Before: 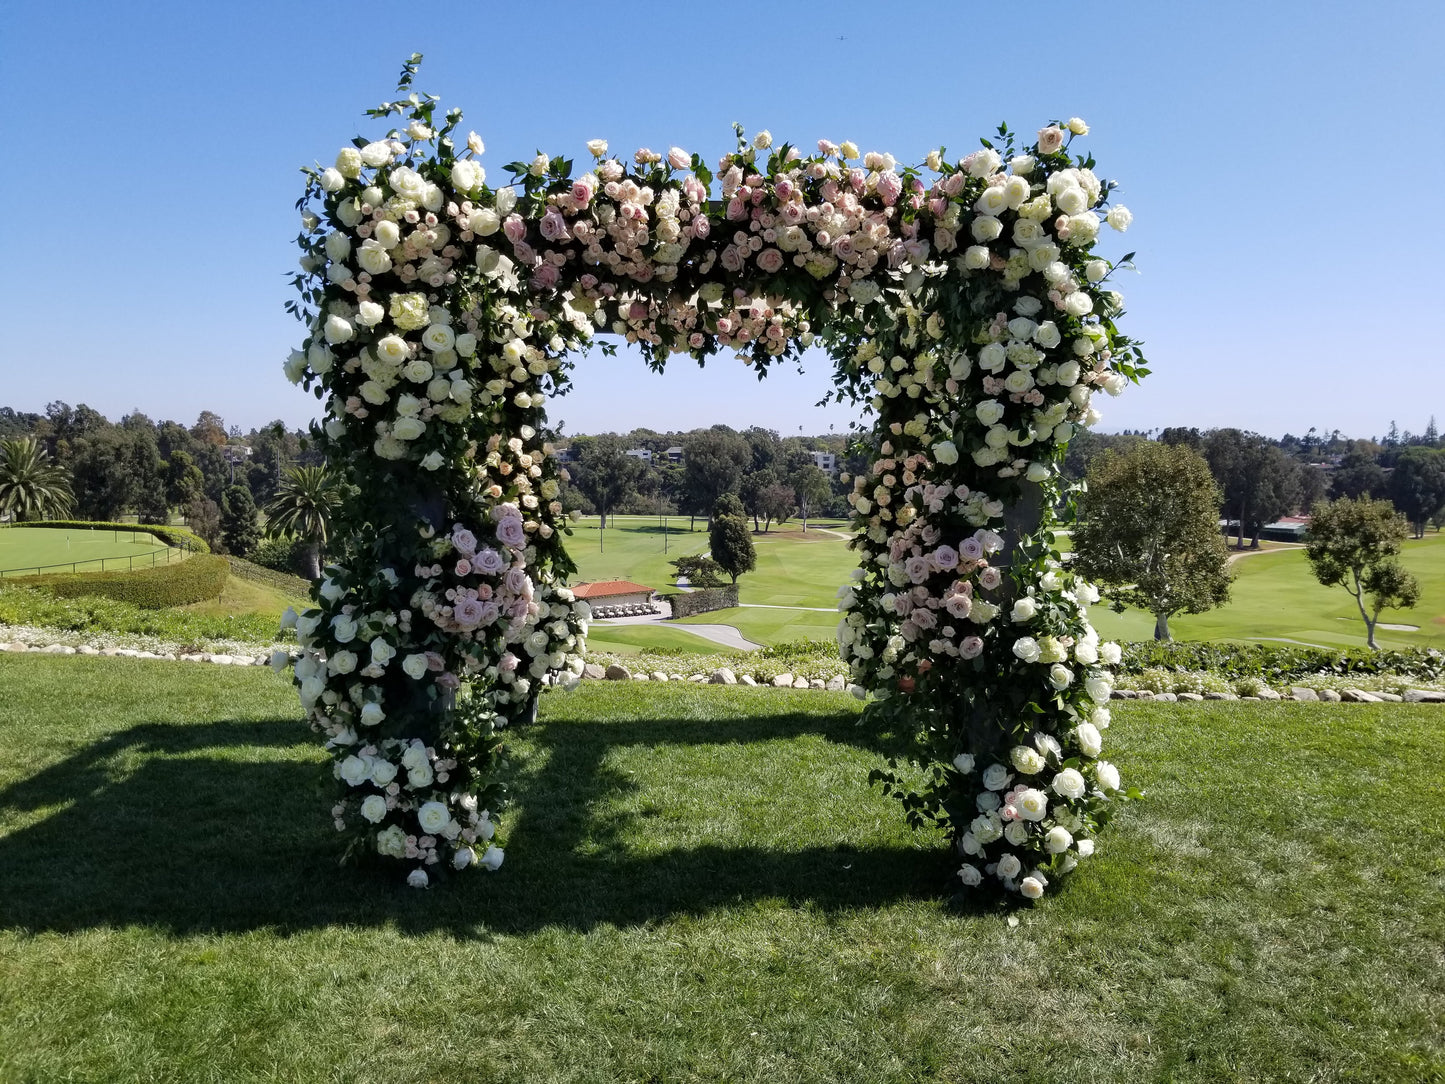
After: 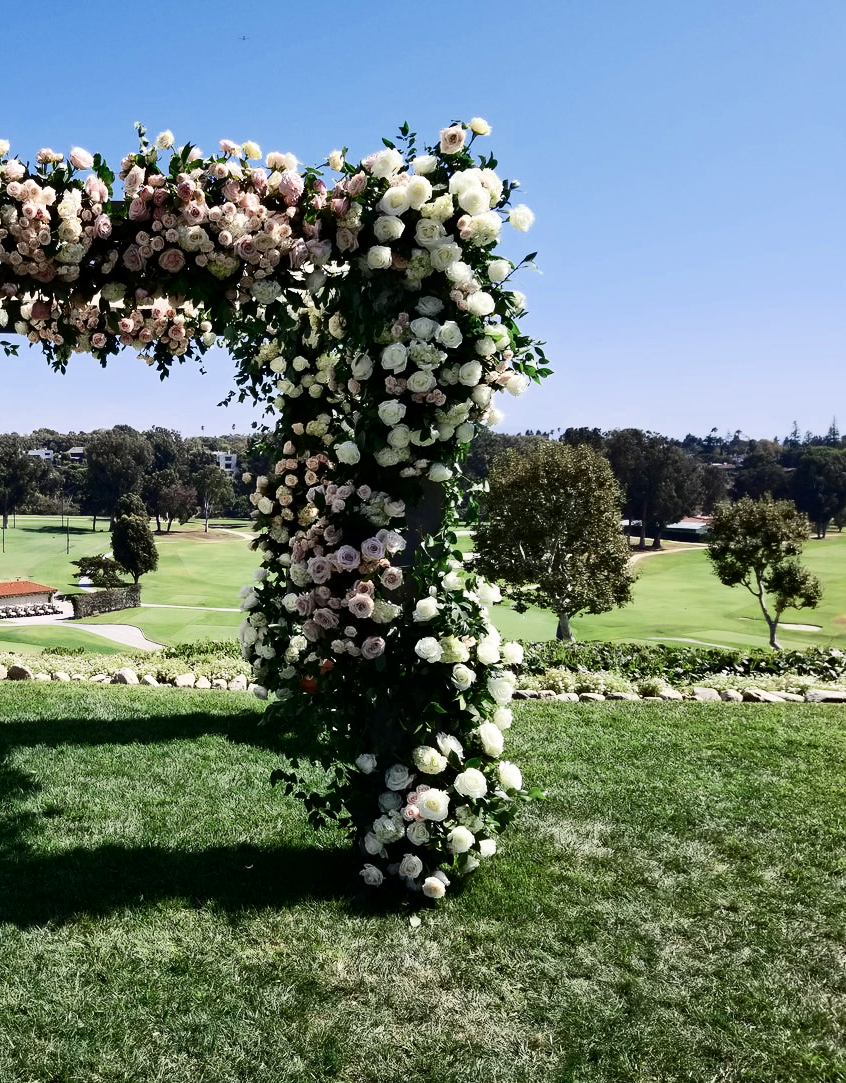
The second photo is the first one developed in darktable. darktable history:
crop: left 41.402%
color zones: curves: ch0 [(0, 0.5) (0.125, 0.4) (0.25, 0.5) (0.375, 0.4) (0.5, 0.4) (0.625, 0.35) (0.75, 0.35) (0.875, 0.5)]; ch1 [(0, 0.35) (0.125, 0.45) (0.25, 0.35) (0.375, 0.35) (0.5, 0.35) (0.625, 0.35) (0.75, 0.45) (0.875, 0.35)]; ch2 [(0, 0.6) (0.125, 0.5) (0.25, 0.5) (0.375, 0.6) (0.5, 0.6) (0.625, 0.5) (0.75, 0.5) (0.875, 0.5)]
levels: mode automatic, black 0.023%, white 99.97%, levels [0.062, 0.494, 0.925]
contrast brightness saturation: contrast 0.4, brightness 0.05, saturation 0.25
